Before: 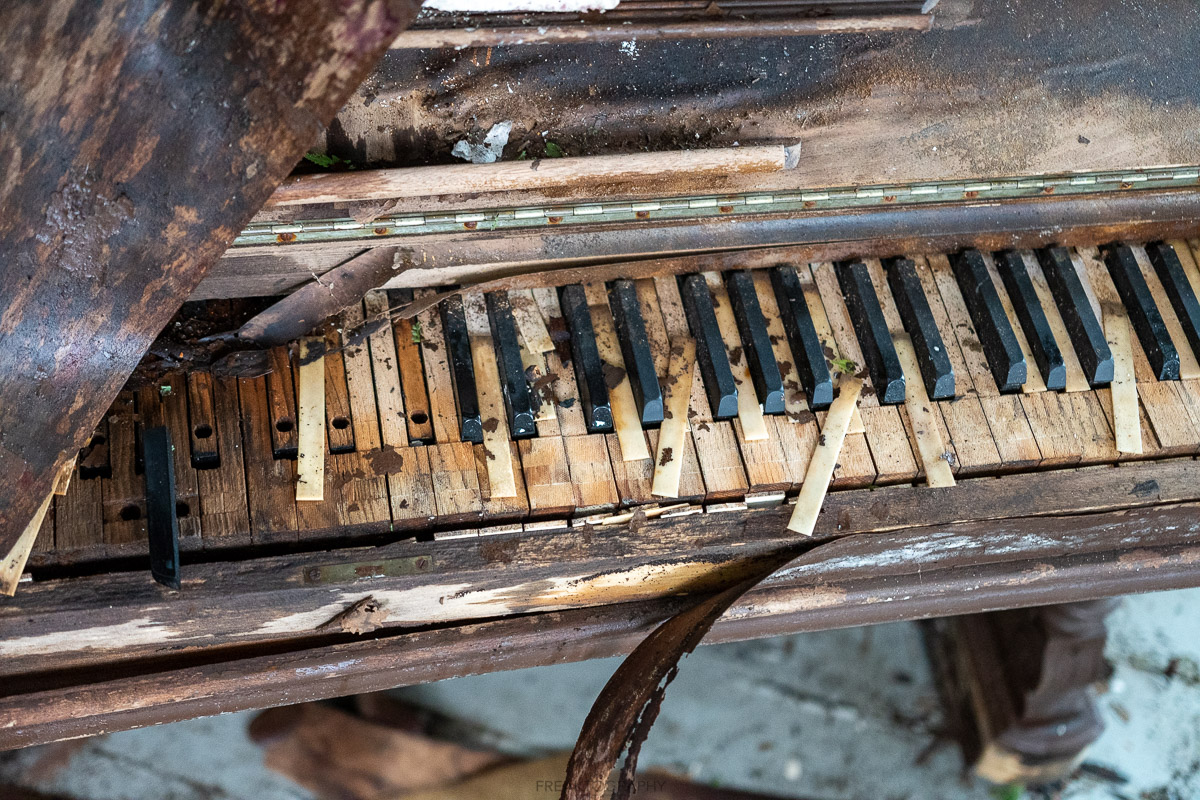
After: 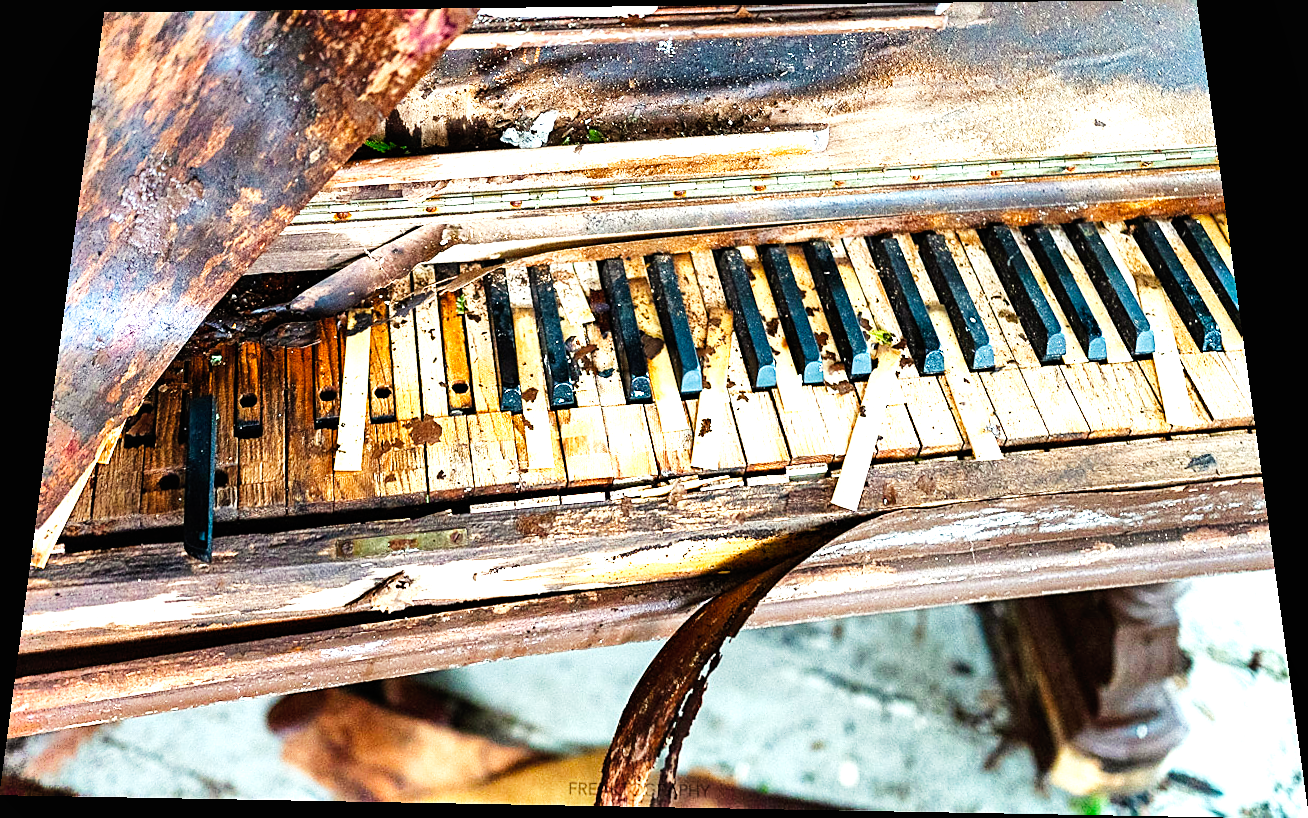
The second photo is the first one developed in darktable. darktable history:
color balance rgb: perceptual saturation grading › global saturation 20%, perceptual saturation grading › highlights -25%, perceptual saturation grading › shadows 50%
base curve: curves: ch0 [(0, 0) (0.007, 0.004) (0.027, 0.03) (0.046, 0.07) (0.207, 0.54) (0.442, 0.872) (0.673, 0.972) (1, 1)], preserve colors none
rotate and perspective: rotation 0.128°, lens shift (vertical) -0.181, lens shift (horizontal) -0.044, shear 0.001, automatic cropping off
sharpen: on, module defaults
shadows and highlights: radius 110.86, shadows 51.09, white point adjustment 9.16, highlights -4.17, highlights color adjustment 32.2%, soften with gaussian
rgb curve: curves: ch2 [(0, 0) (0.567, 0.512) (1, 1)], mode RGB, independent channels
